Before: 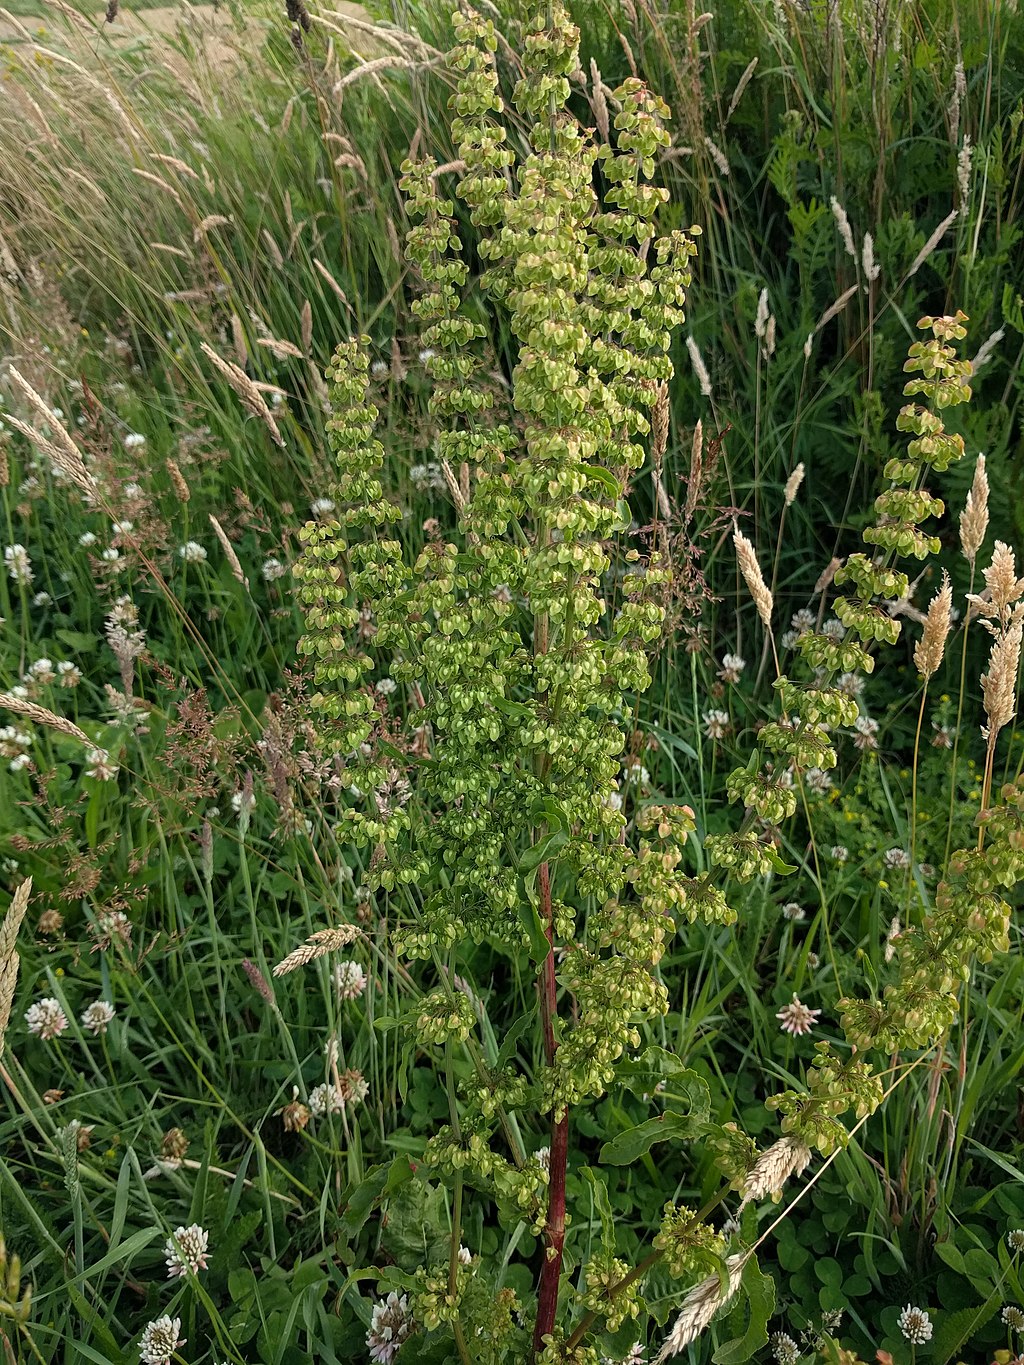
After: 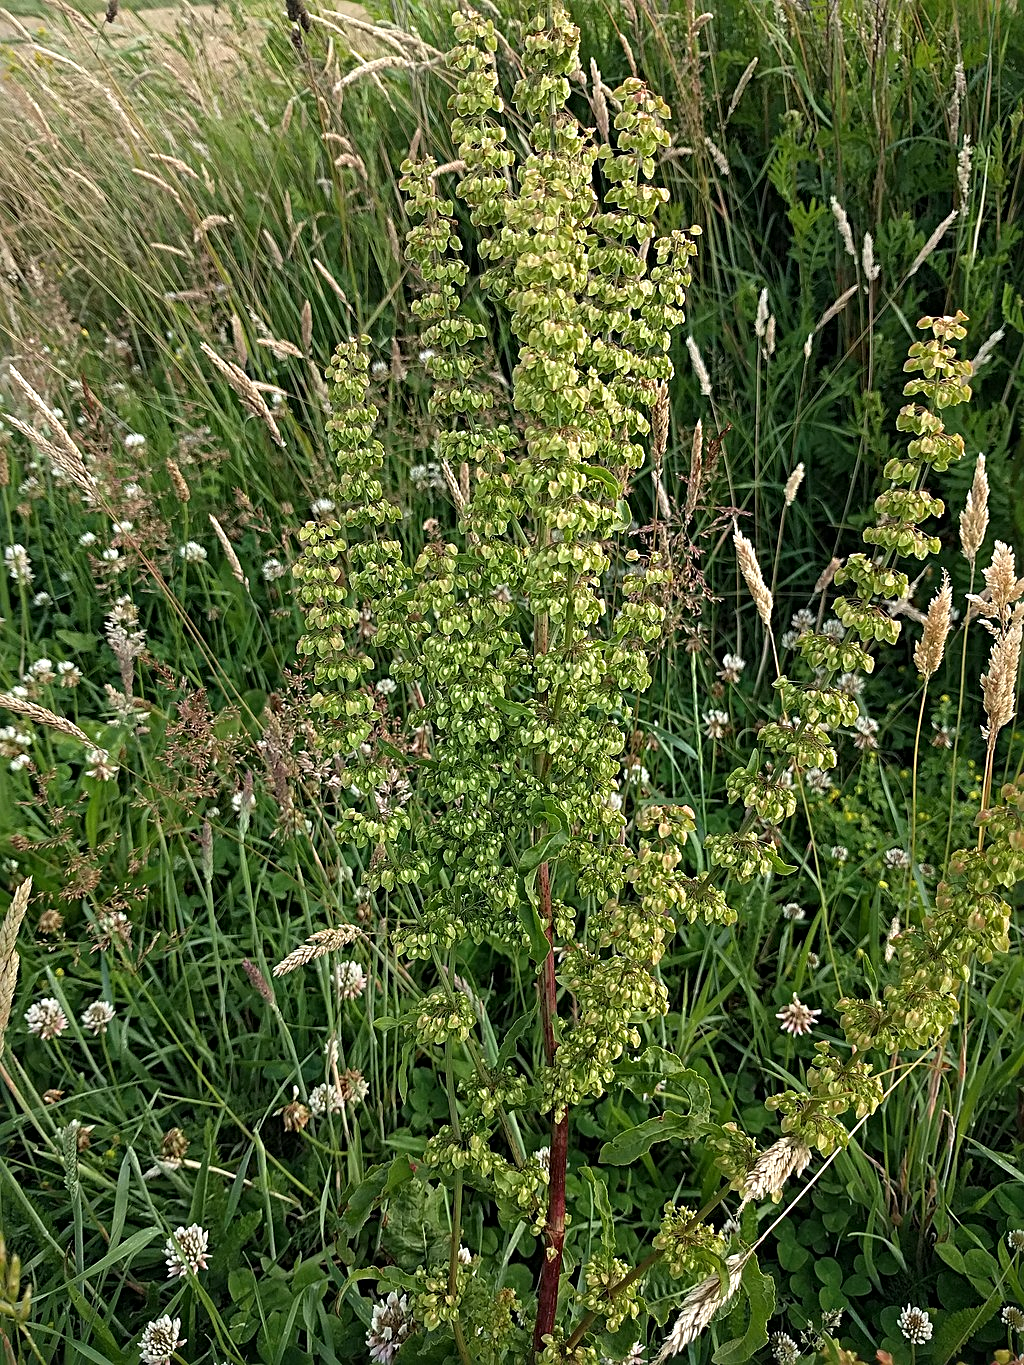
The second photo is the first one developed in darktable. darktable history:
sharpen: radius 4
exposure: exposure 0.161 EV, compensate highlight preservation false
